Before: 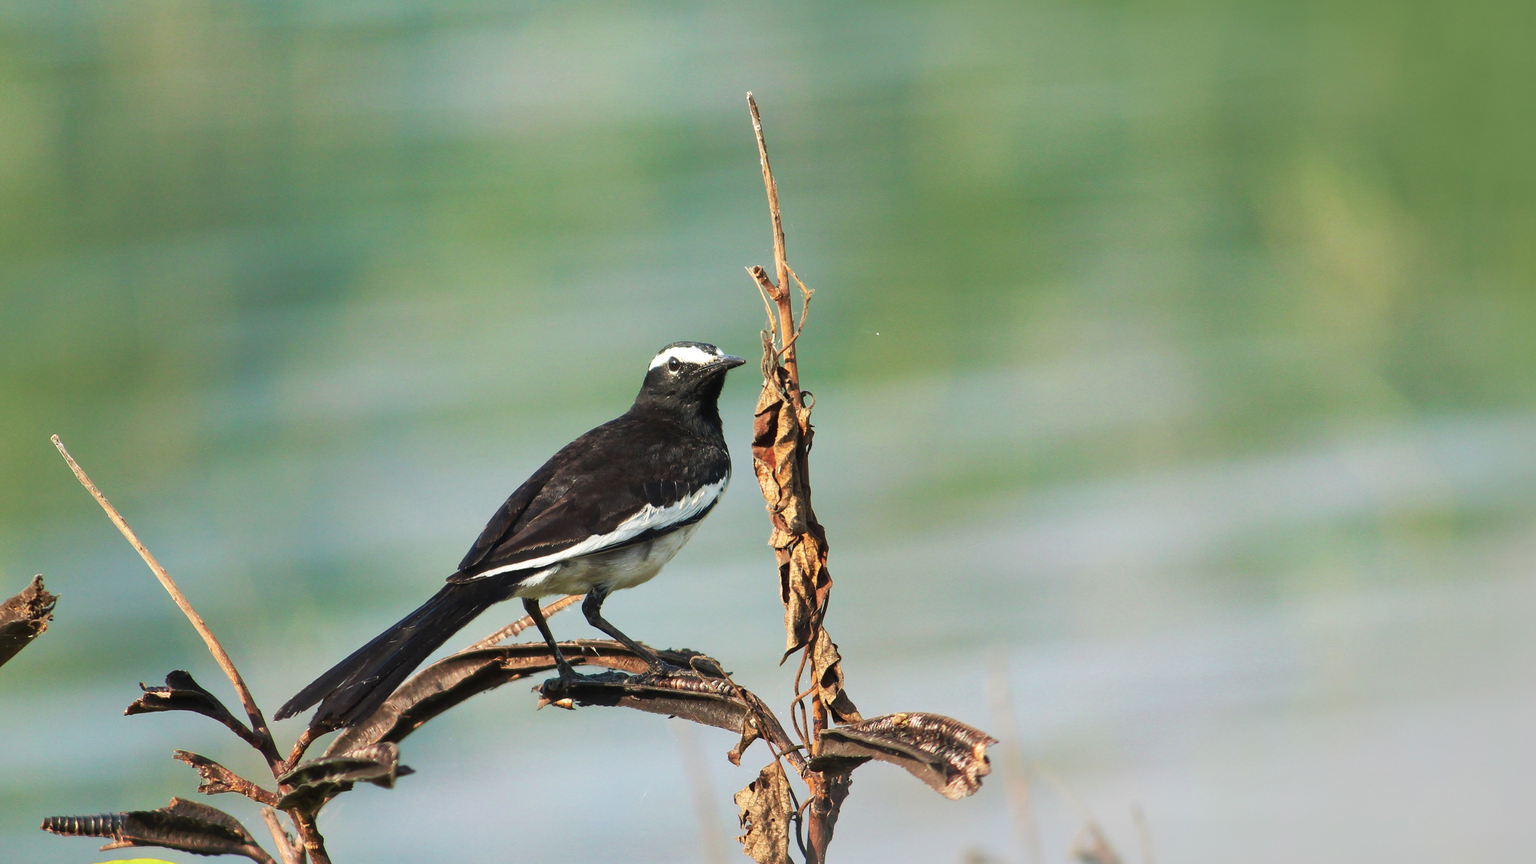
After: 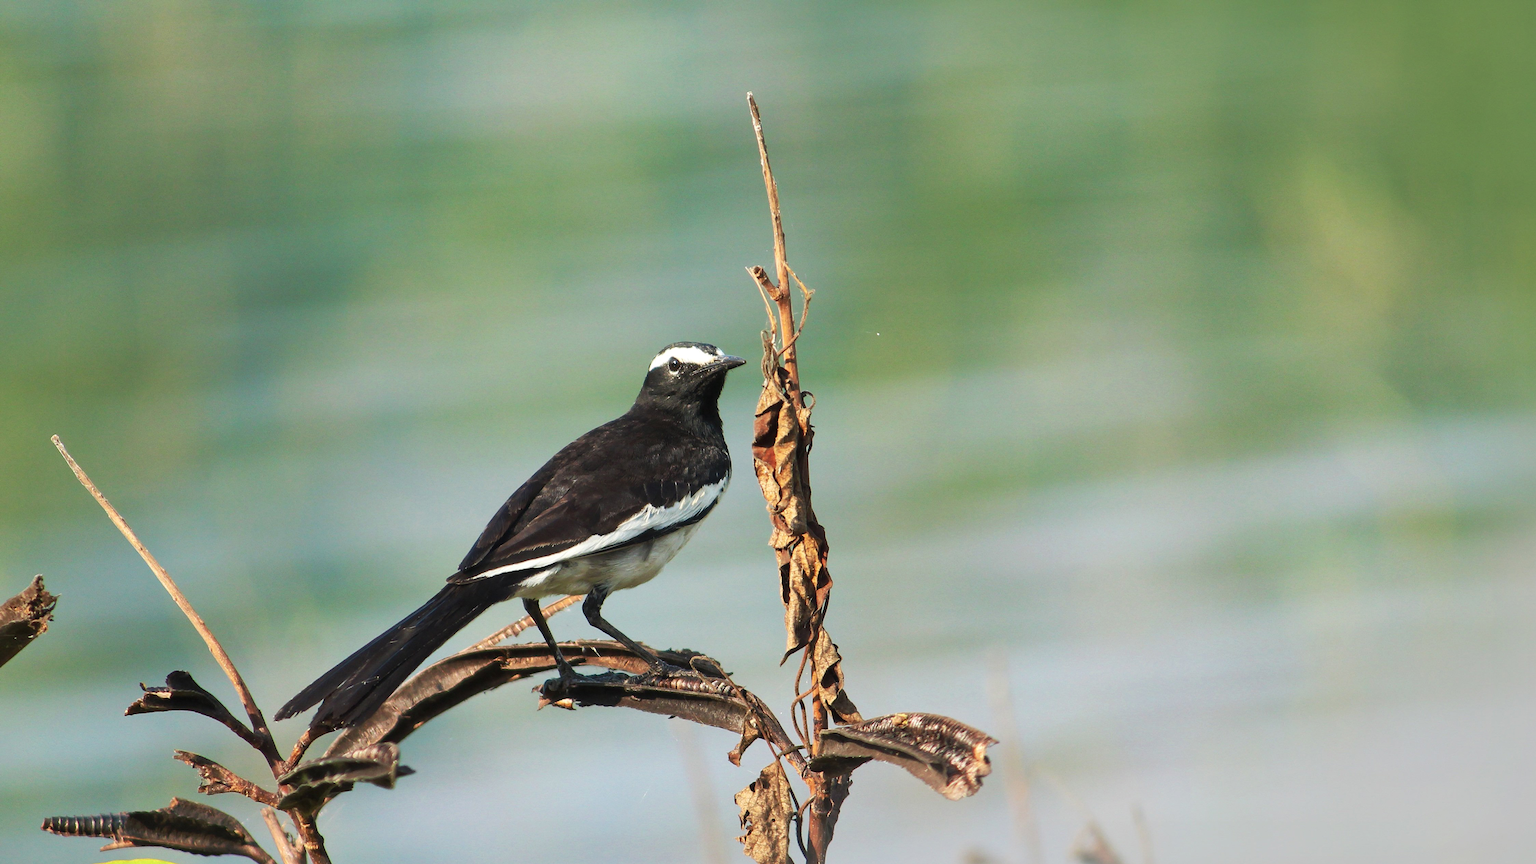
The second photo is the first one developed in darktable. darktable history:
local contrast: mode bilateral grid, contrast 16, coarseness 36, detail 104%, midtone range 0.2
